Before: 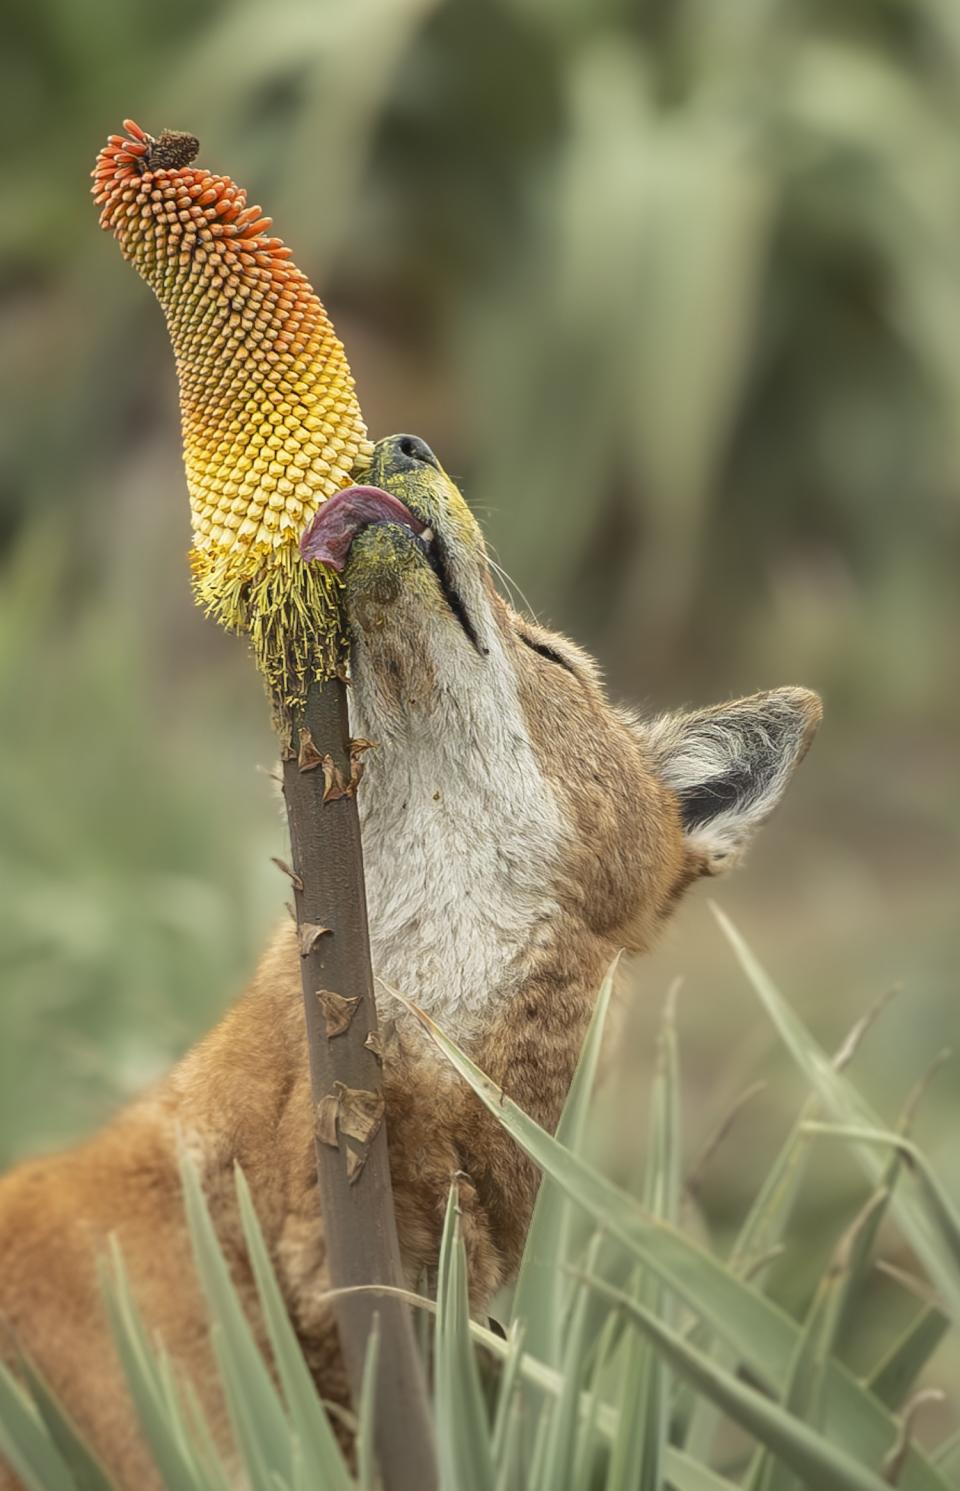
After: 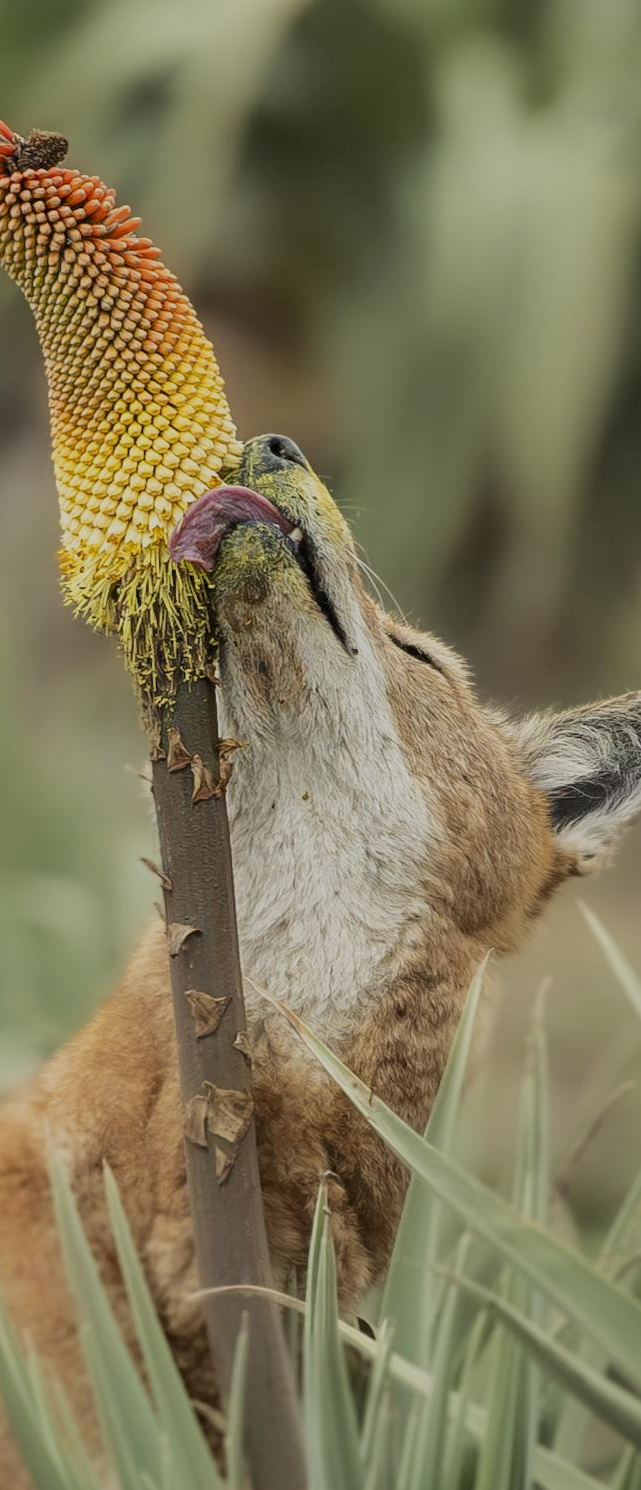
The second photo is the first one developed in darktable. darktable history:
filmic rgb: black relative exposure -16 EV, white relative exposure 6.94 EV, hardness 4.71
crop and rotate: left 13.707%, right 19.49%
contrast brightness saturation: contrast 0.033, brightness -0.041
